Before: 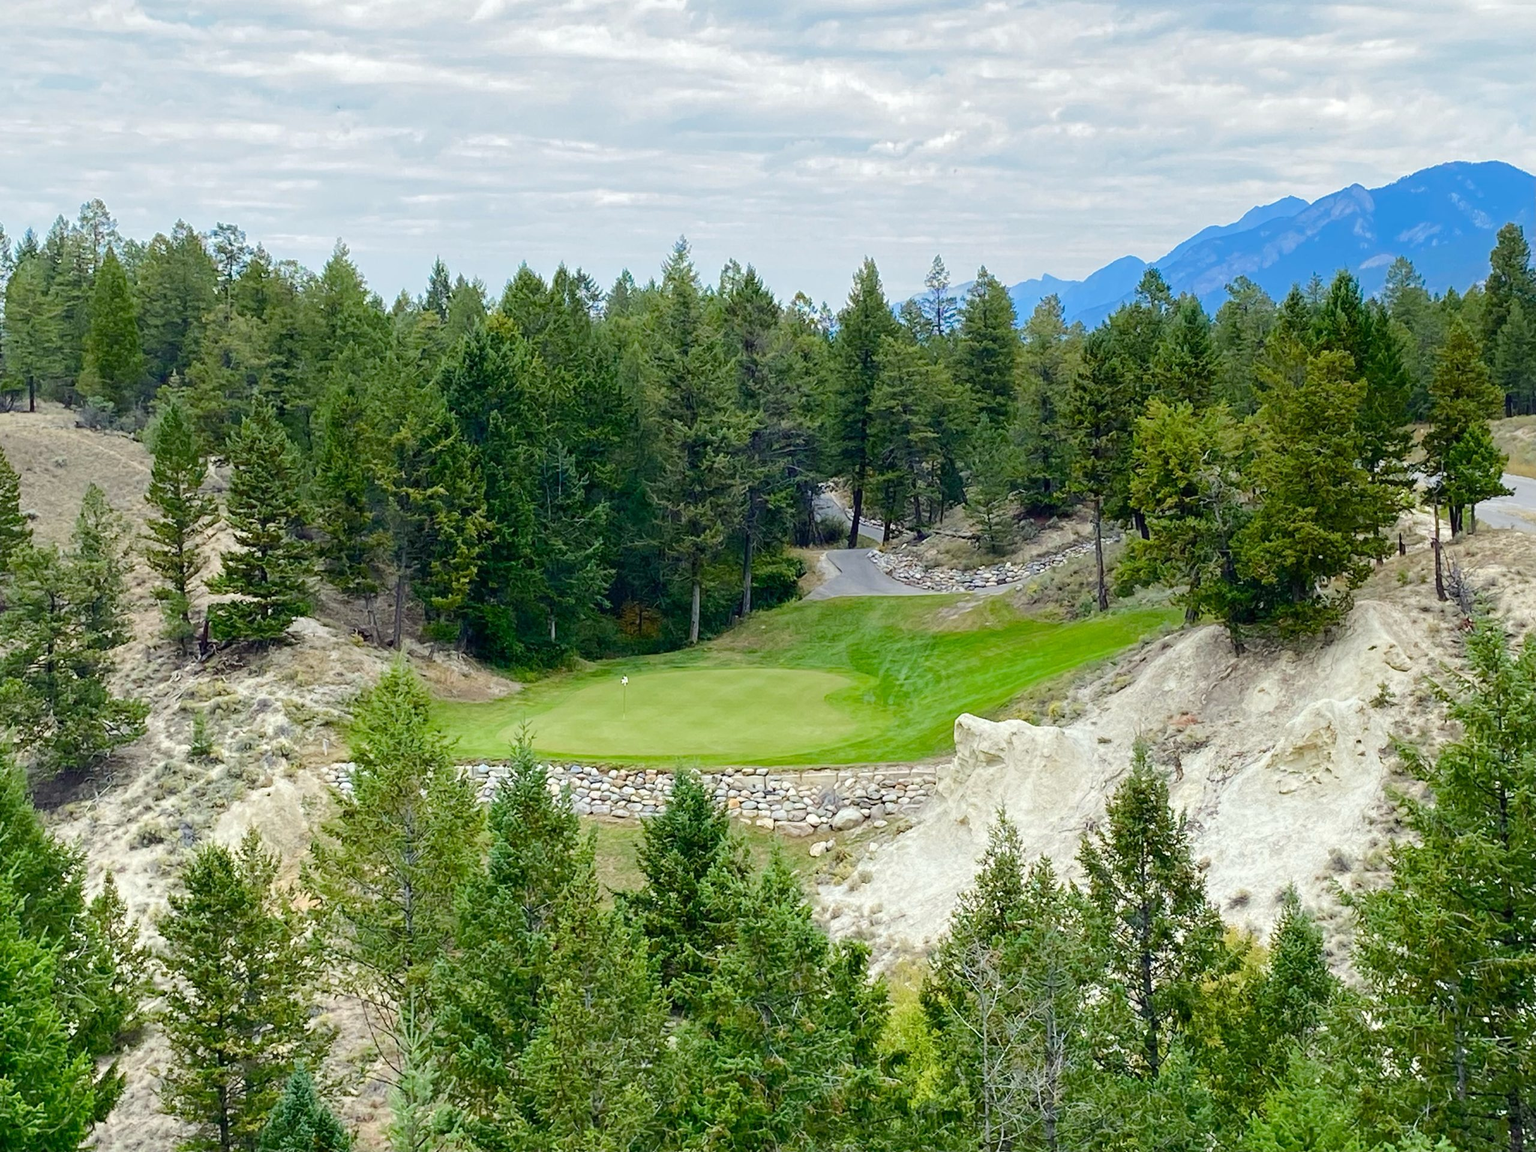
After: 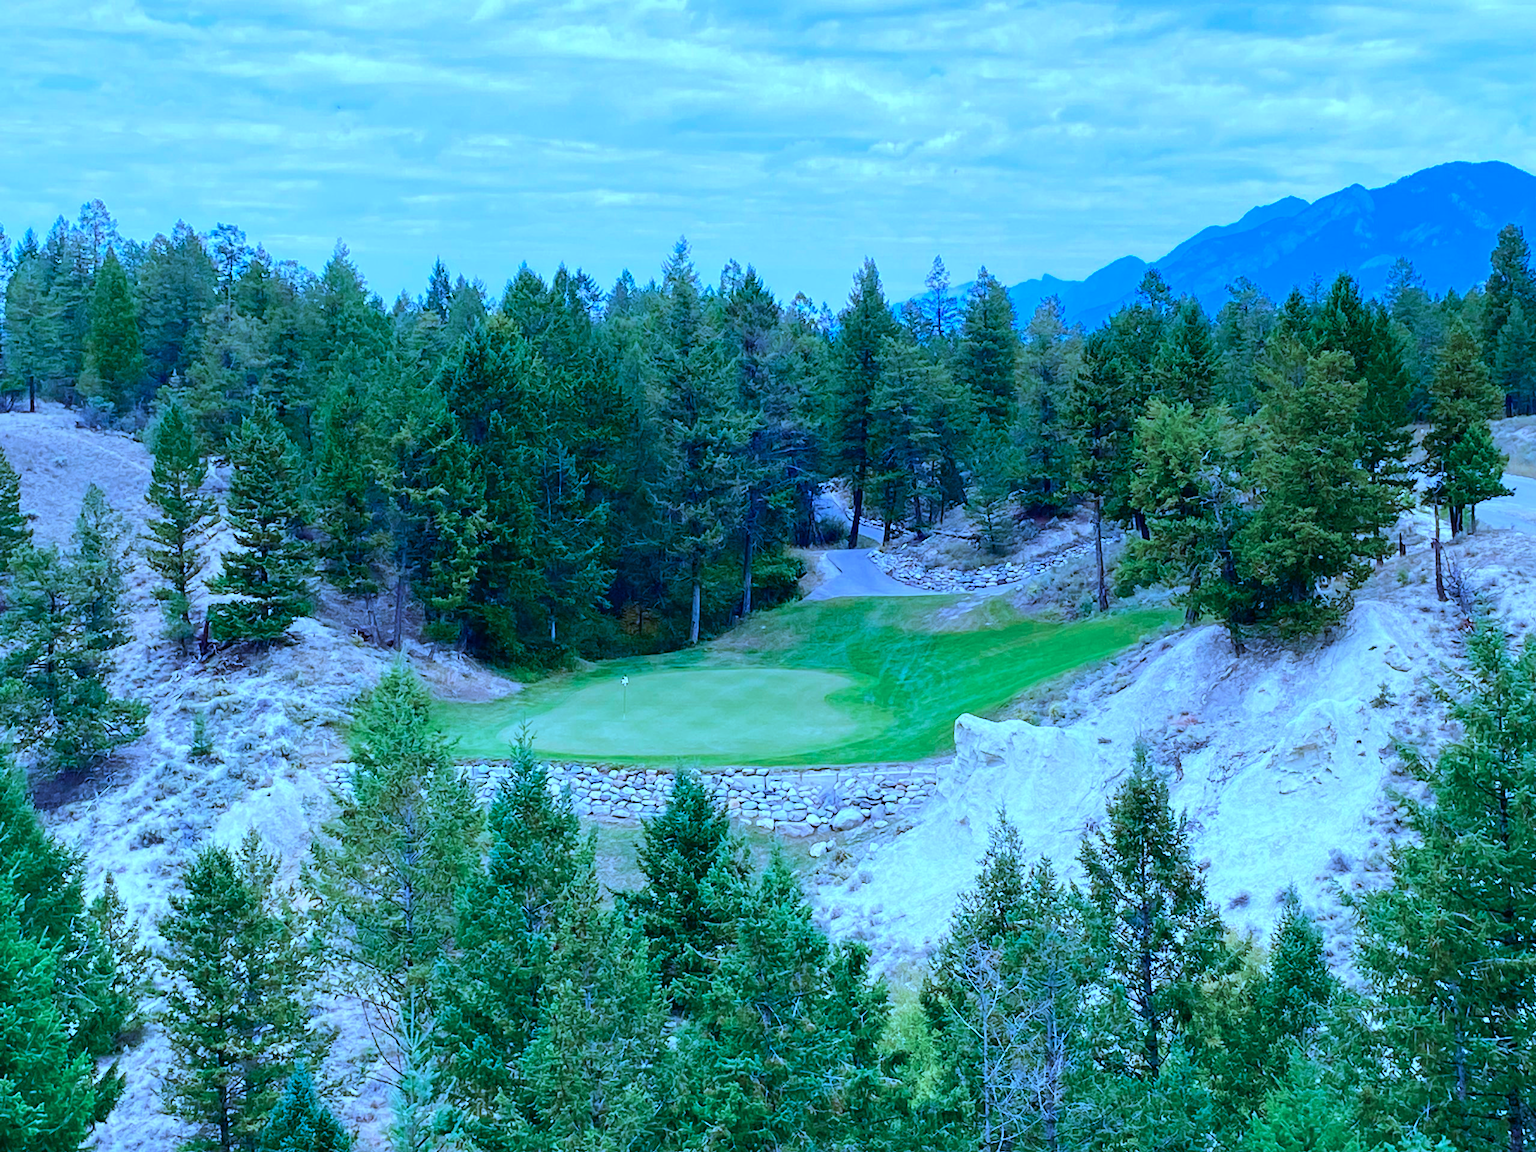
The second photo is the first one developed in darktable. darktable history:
color calibration: illuminant custom, x 0.46, y 0.429, temperature 2623.41 K
